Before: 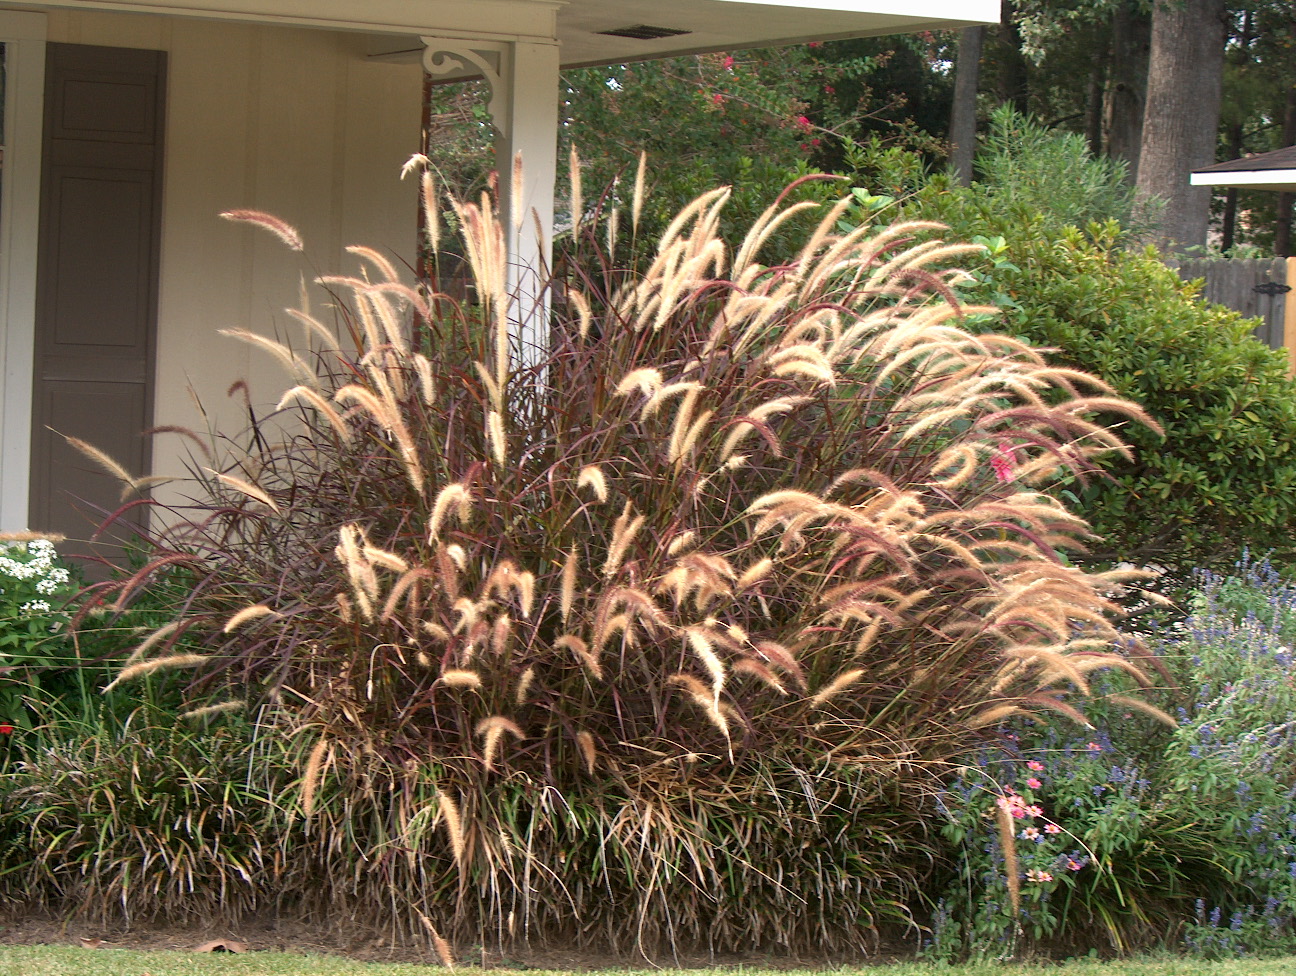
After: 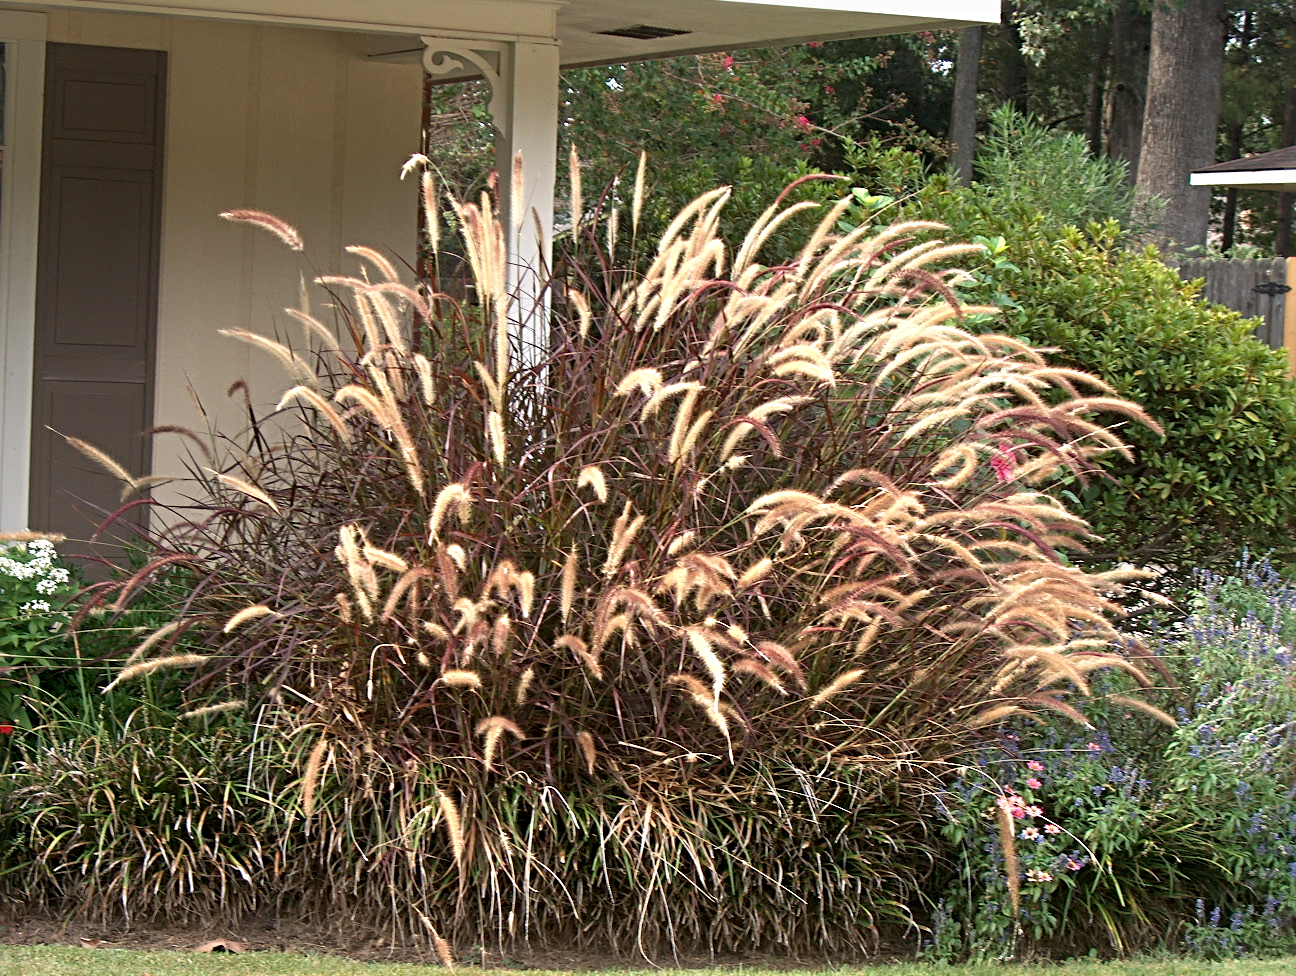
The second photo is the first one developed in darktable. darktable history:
sharpen: radius 4.848
